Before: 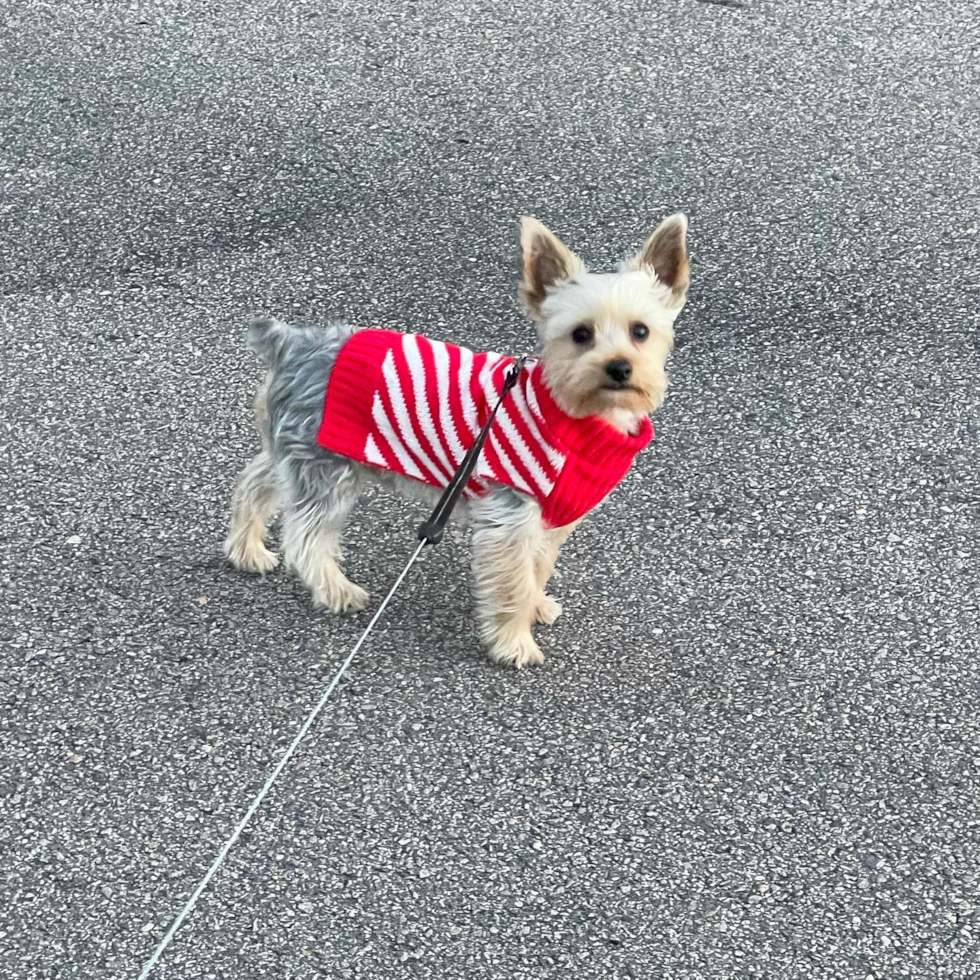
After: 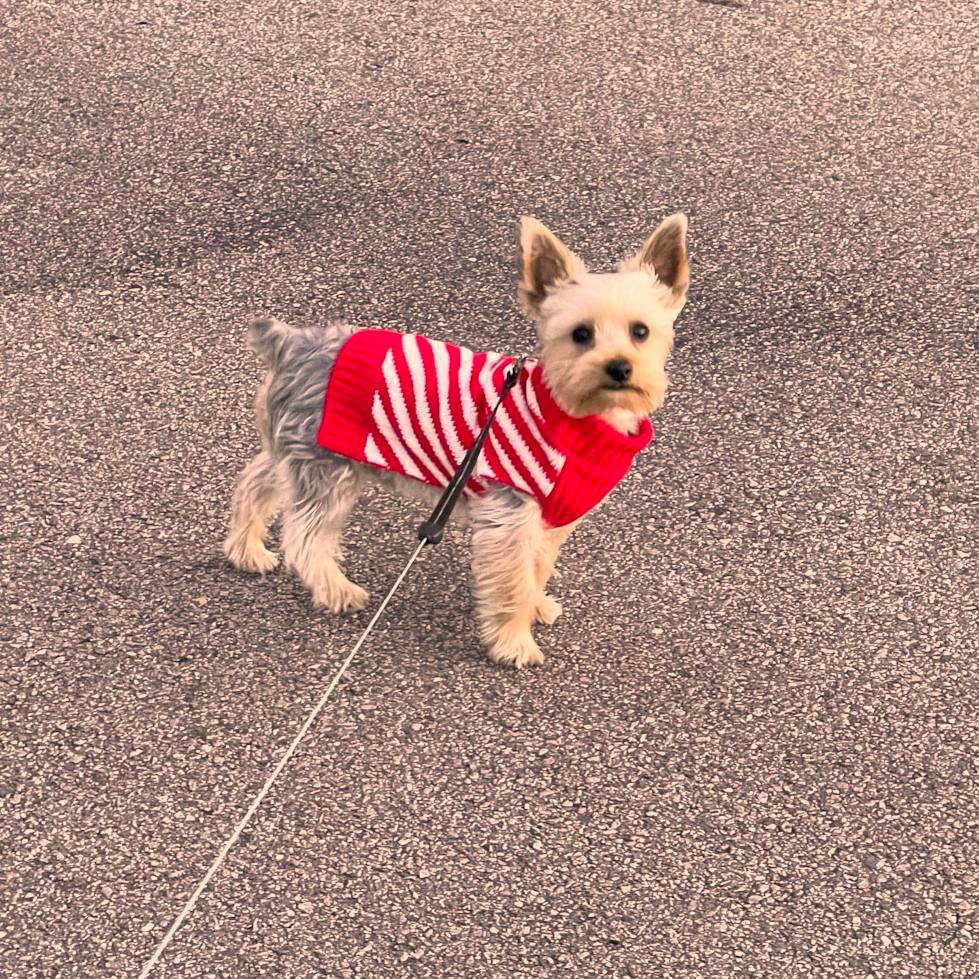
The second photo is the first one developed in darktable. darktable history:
color correction: highlights a* 21.16, highlights b* 19.61
